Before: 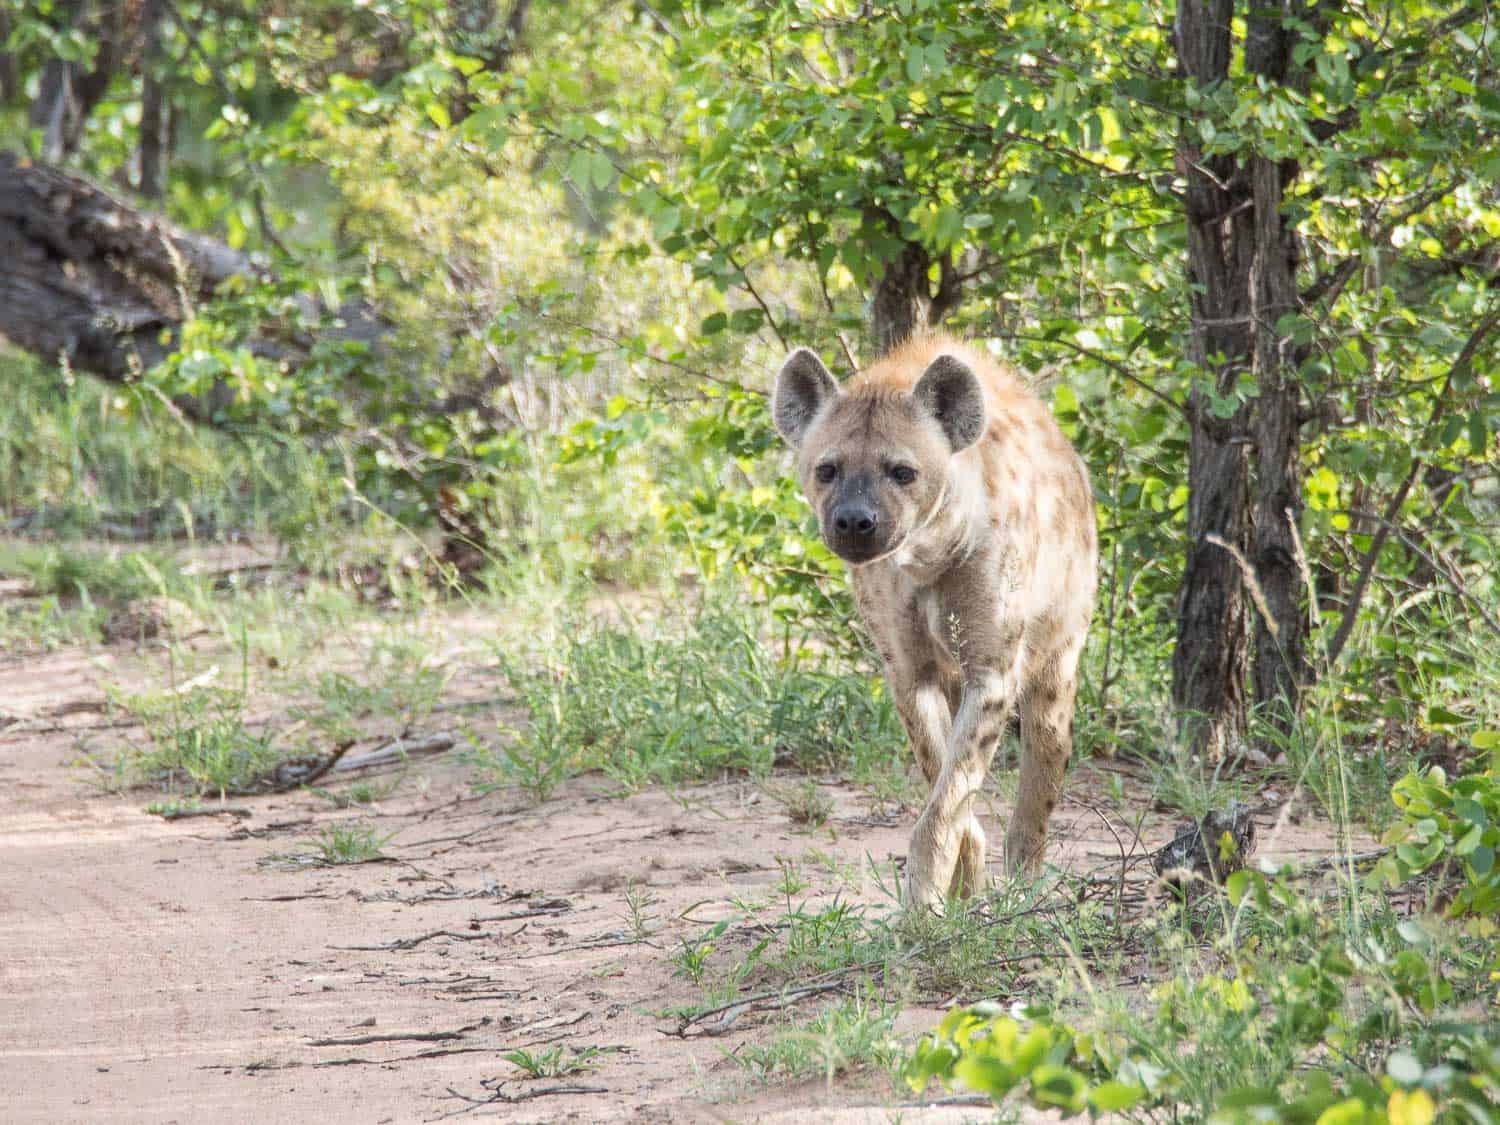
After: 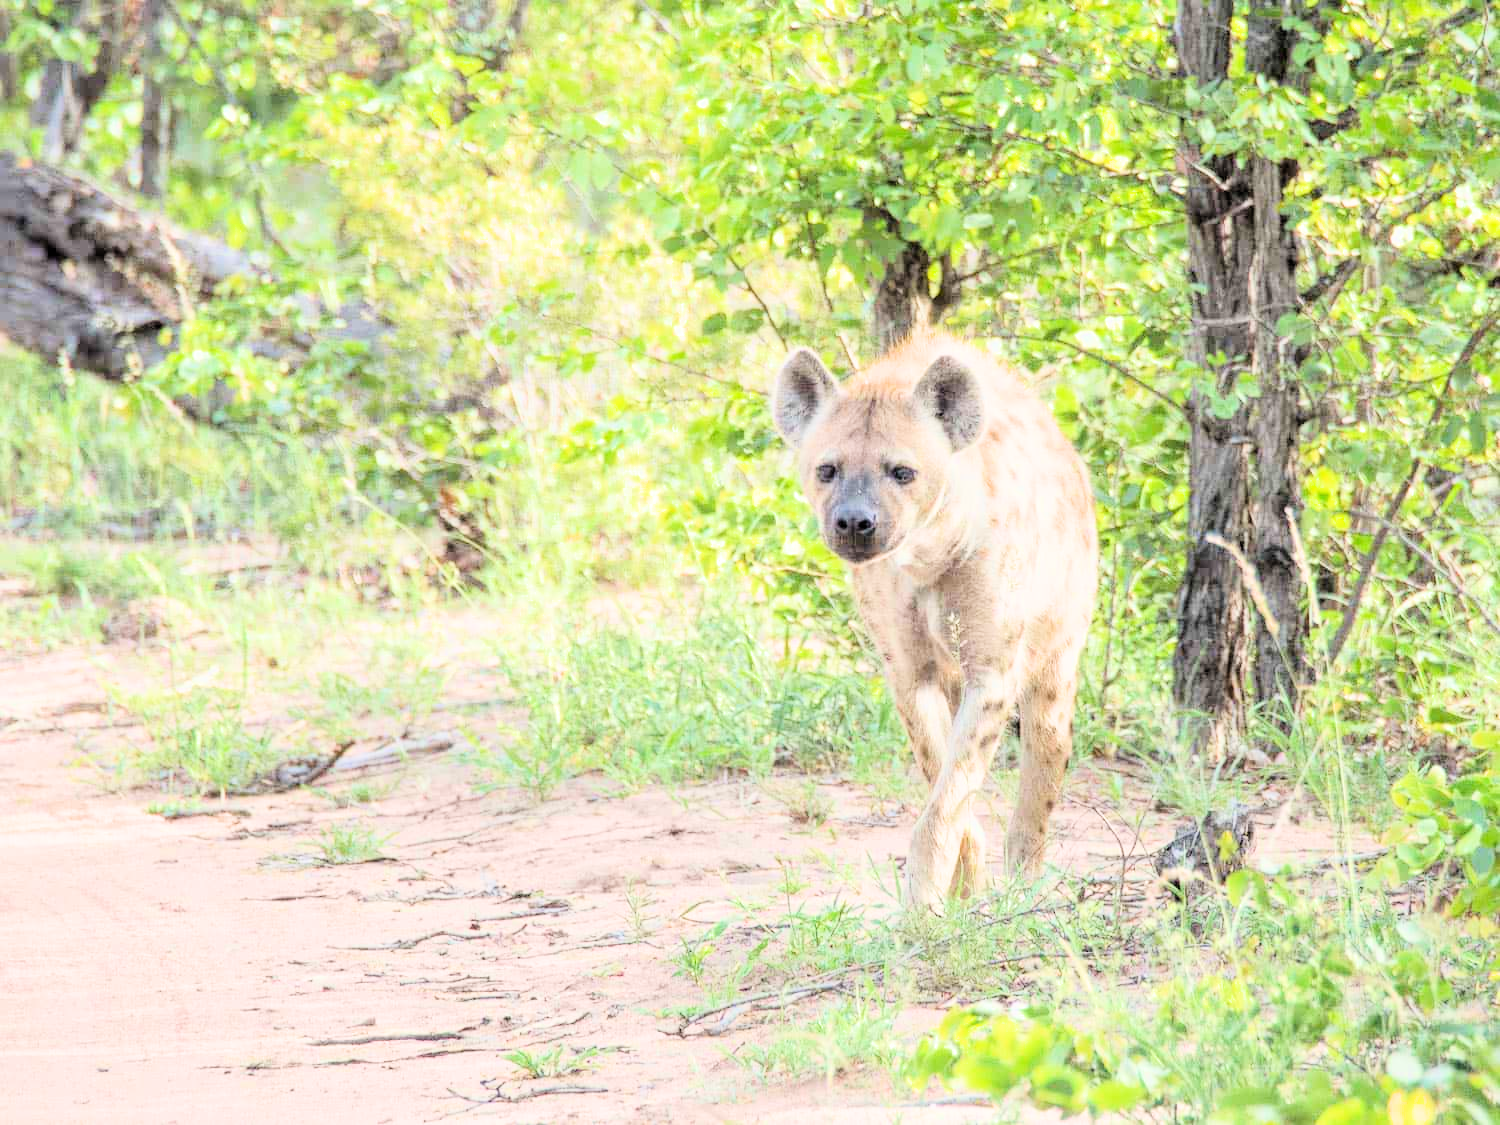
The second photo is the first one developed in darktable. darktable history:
exposure: black level correction 0, exposure 1.879 EV, compensate exposure bias true, compensate highlight preservation false
filmic rgb: black relative exposure -4.15 EV, white relative exposure 5.11 EV, threshold 3.06 EV, hardness 2.06, contrast 1.172, color science v6 (2022), enable highlight reconstruction true
